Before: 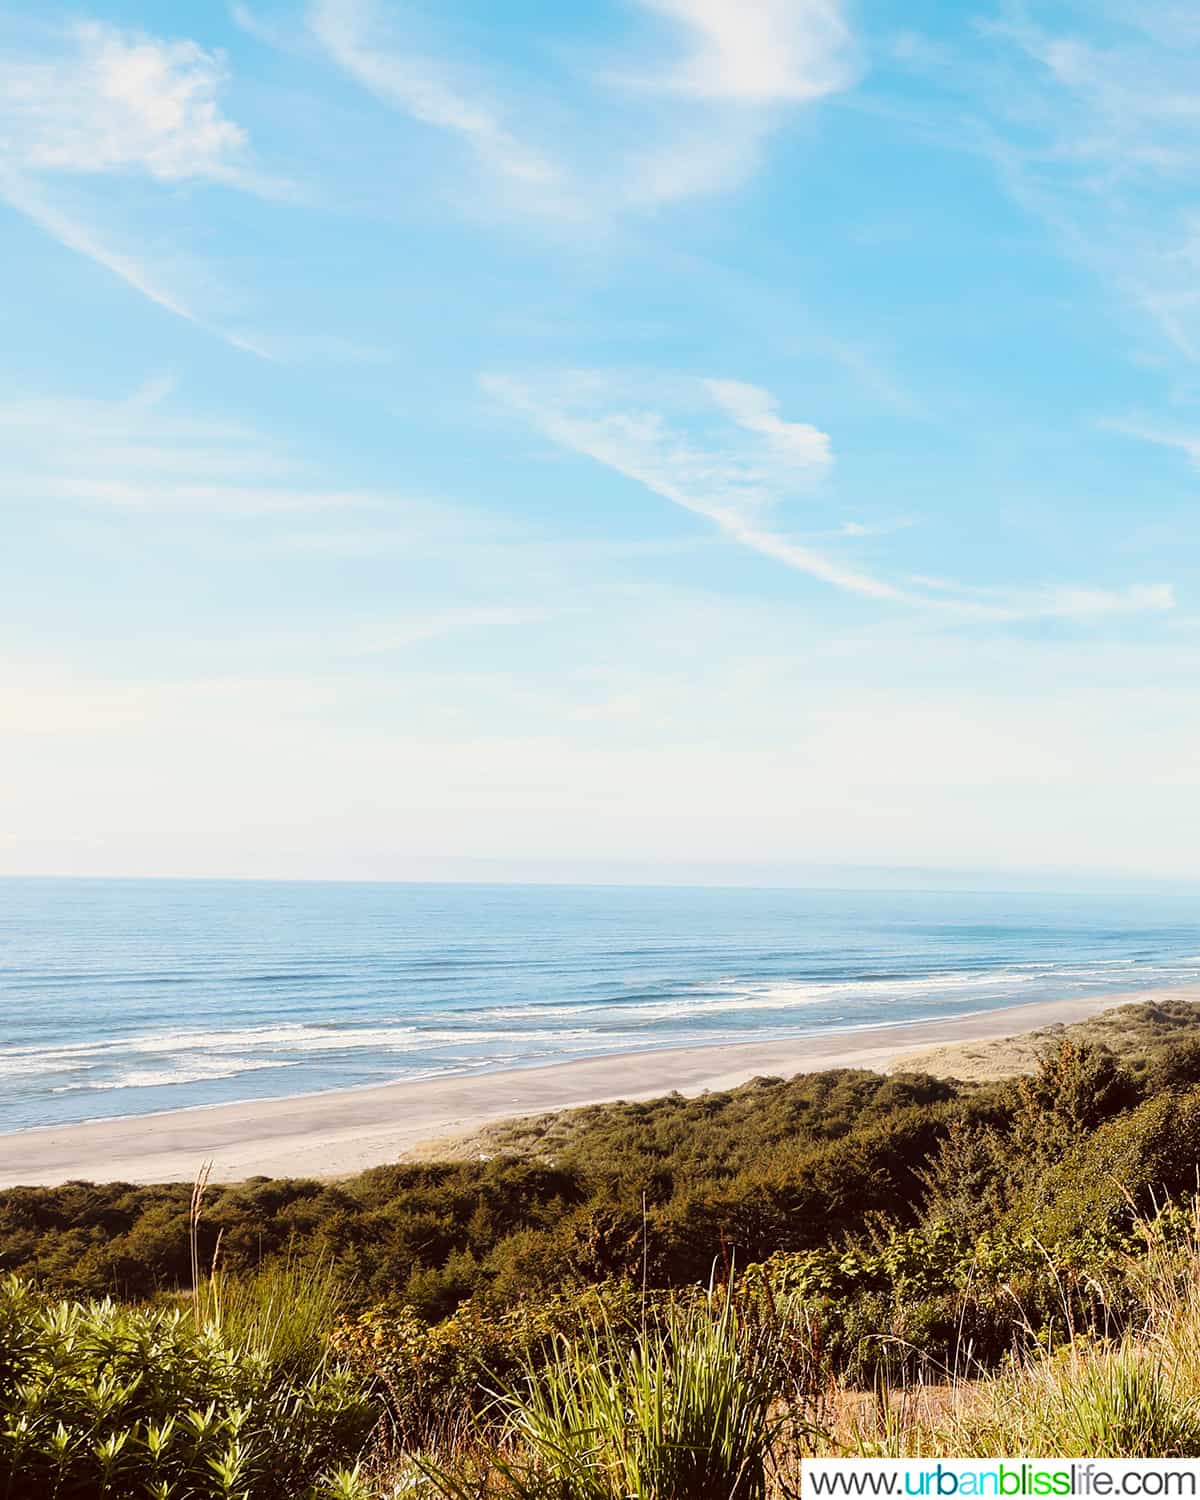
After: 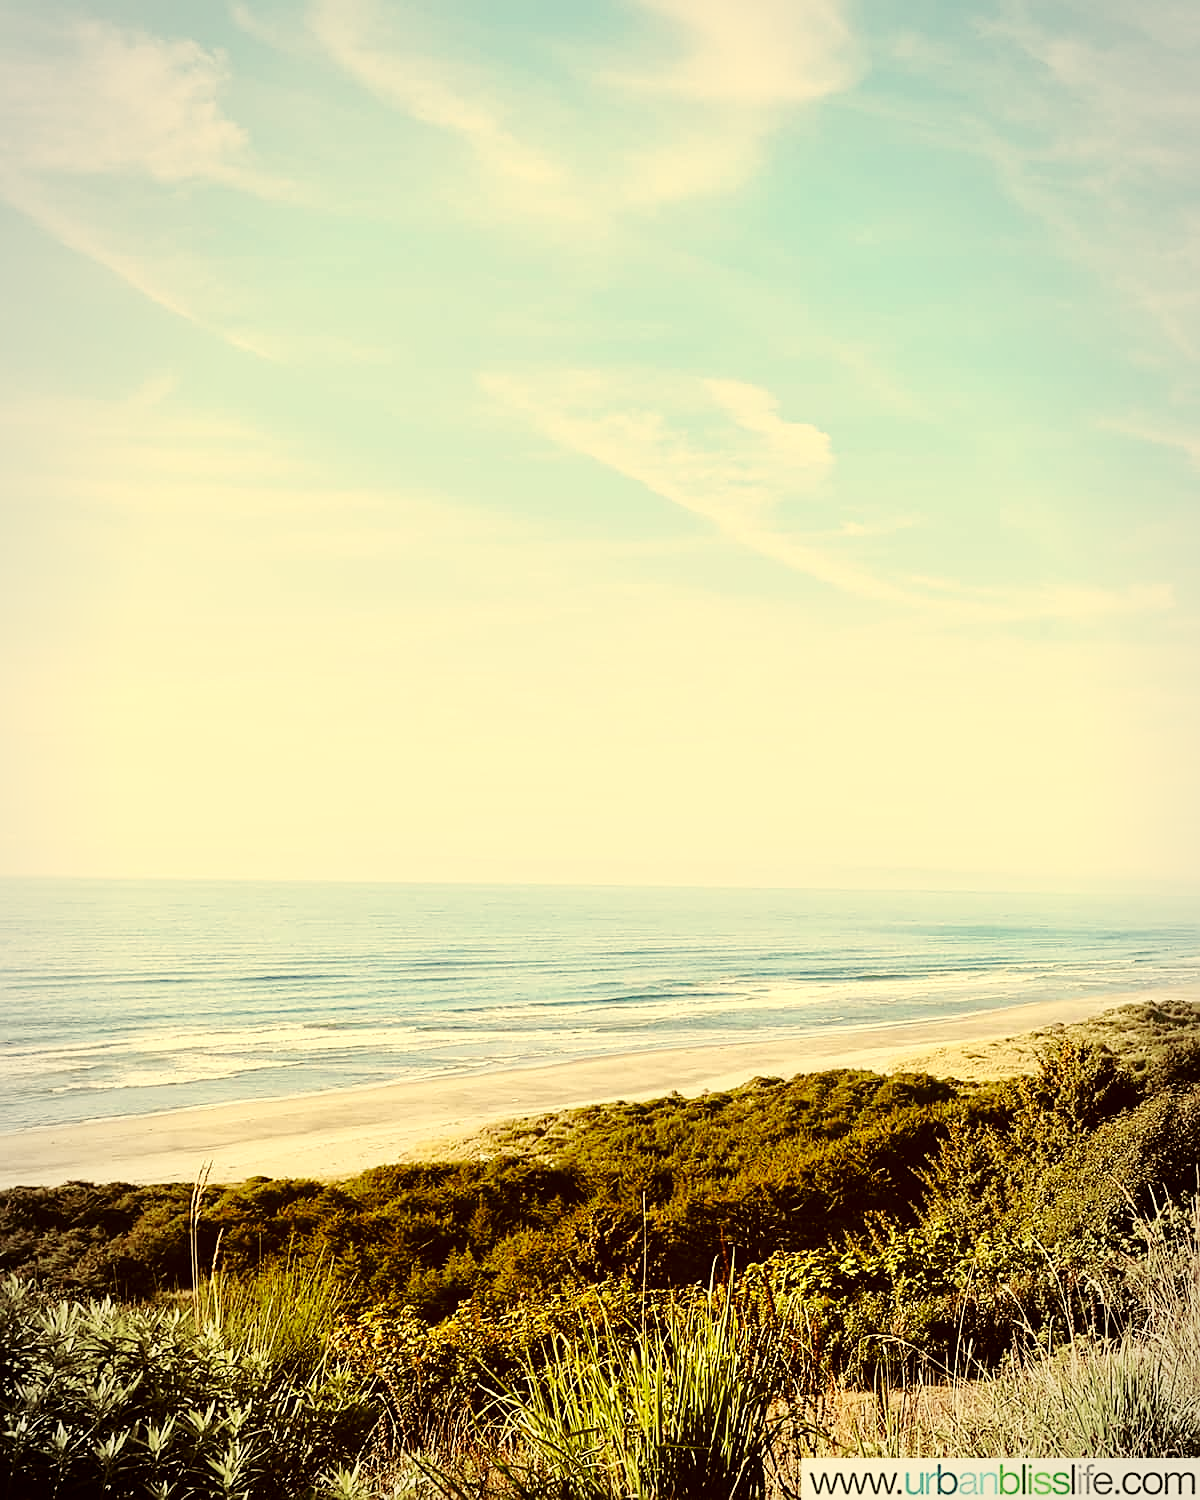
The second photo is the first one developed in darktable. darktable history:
base curve: curves: ch0 [(0, 0) (0.036, 0.025) (0.121, 0.166) (0.206, 0.329) (0.605, 0.79) (1, 1)], preserve colors none
sharpen: on, module defaults
color correction: highlights a* 0.093, highlights b* 29.57, shadows a* -0.293, shadows b* 21.88
vignetting: brightness -0.216, automatic ratio true
local contrast: mode bilateral grid, contrast 21, coarseness 50, detail 119%, midtone range 0.2
